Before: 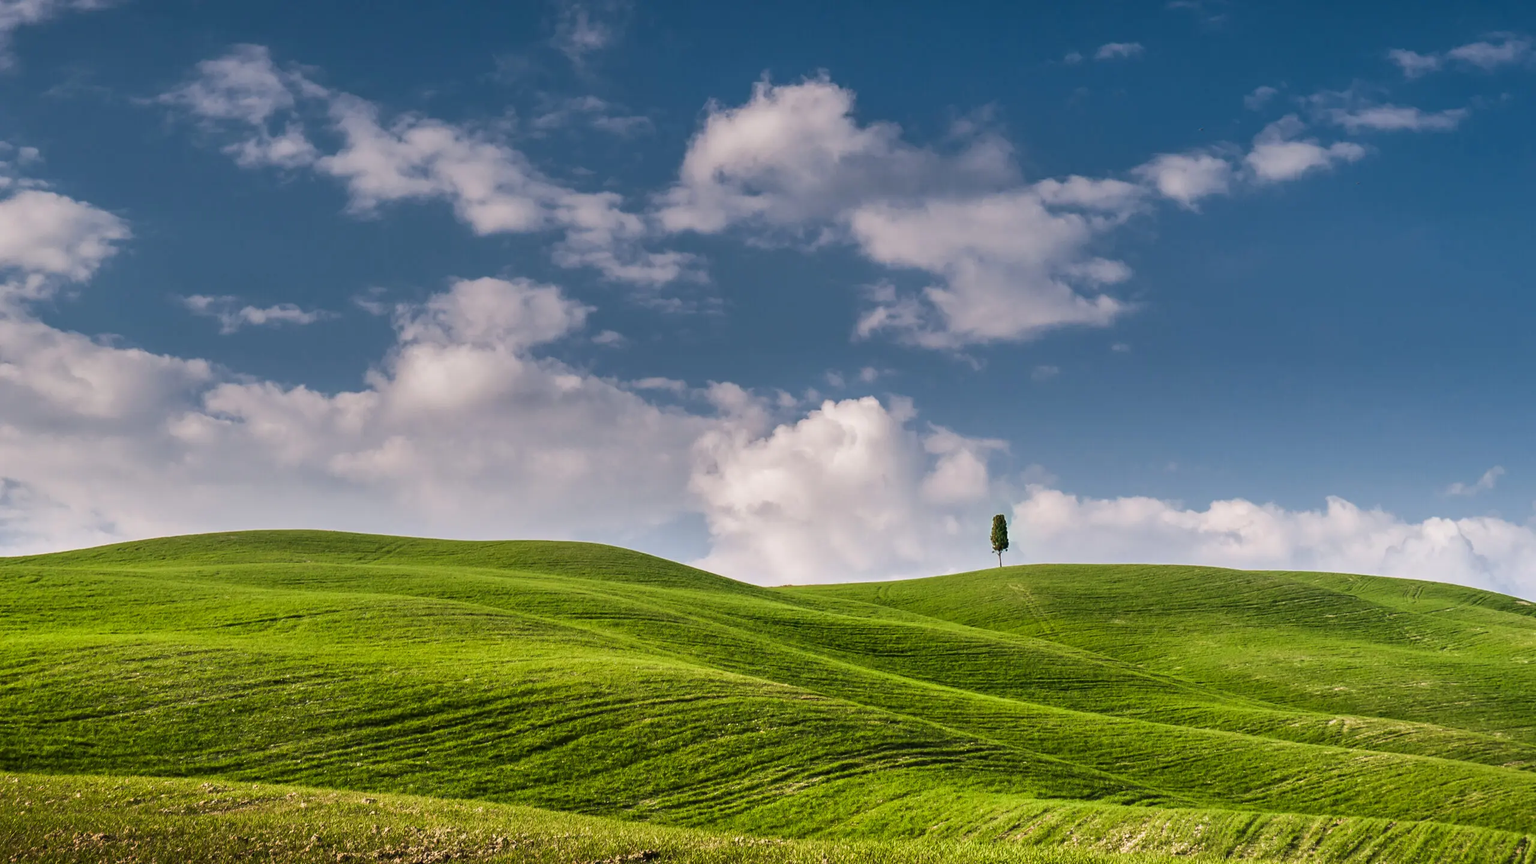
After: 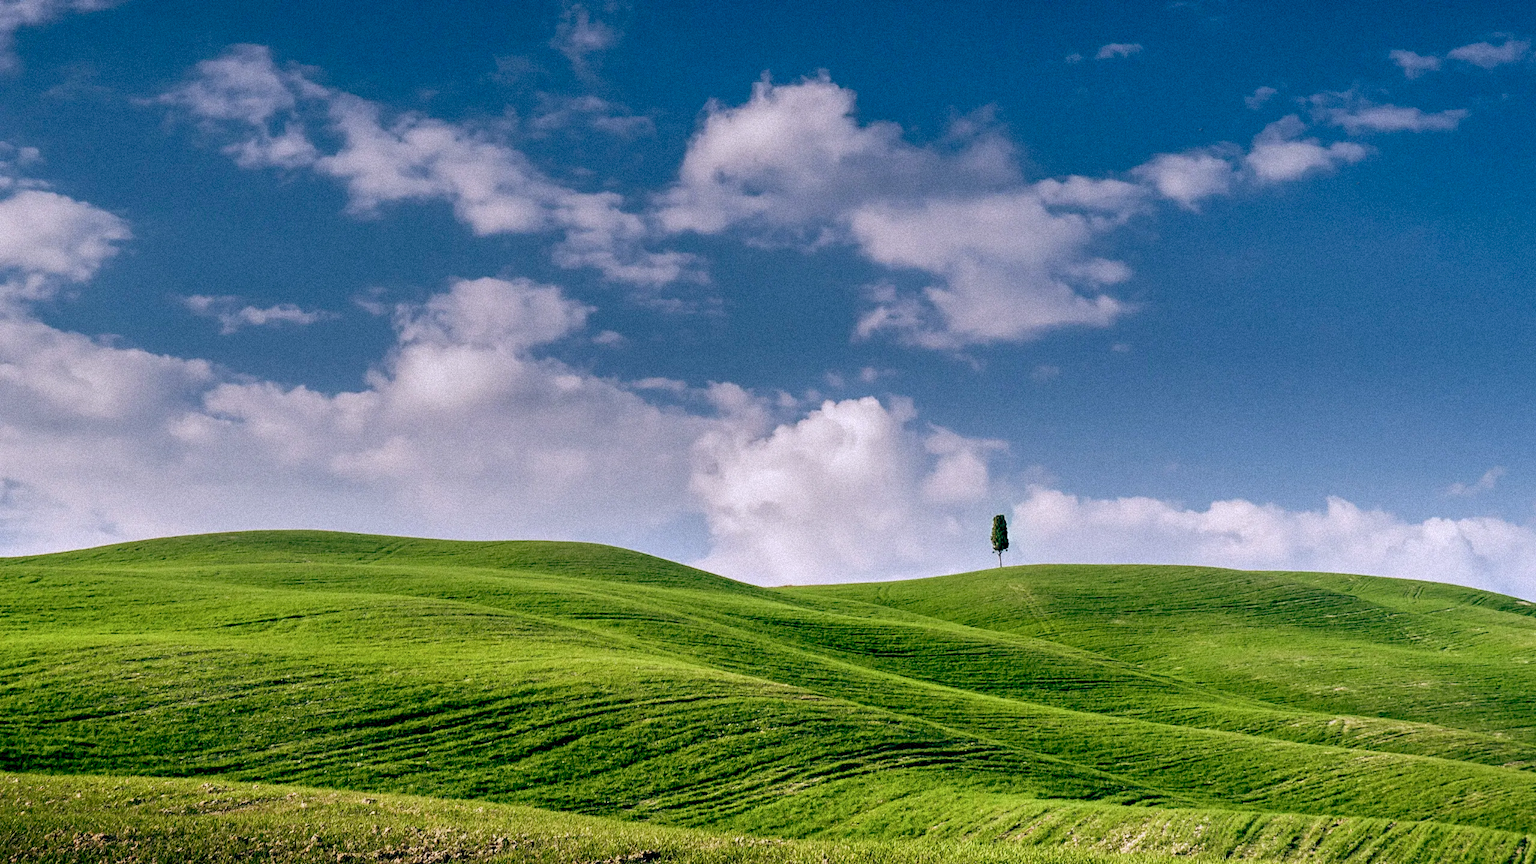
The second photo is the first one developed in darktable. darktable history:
color calibration: illuminant as shot in camera, x 0.37, y 0.382, temperature 4313.32 K
tone equalizer: on, module defaults
grain: strength 35%, mid-tones bias 0%
color balance: lift [0.975, 0.993, 1, 1.015], gamma [1.1, 1, 1, 0.945], gain [1, 1.04, 1, 0.95]
